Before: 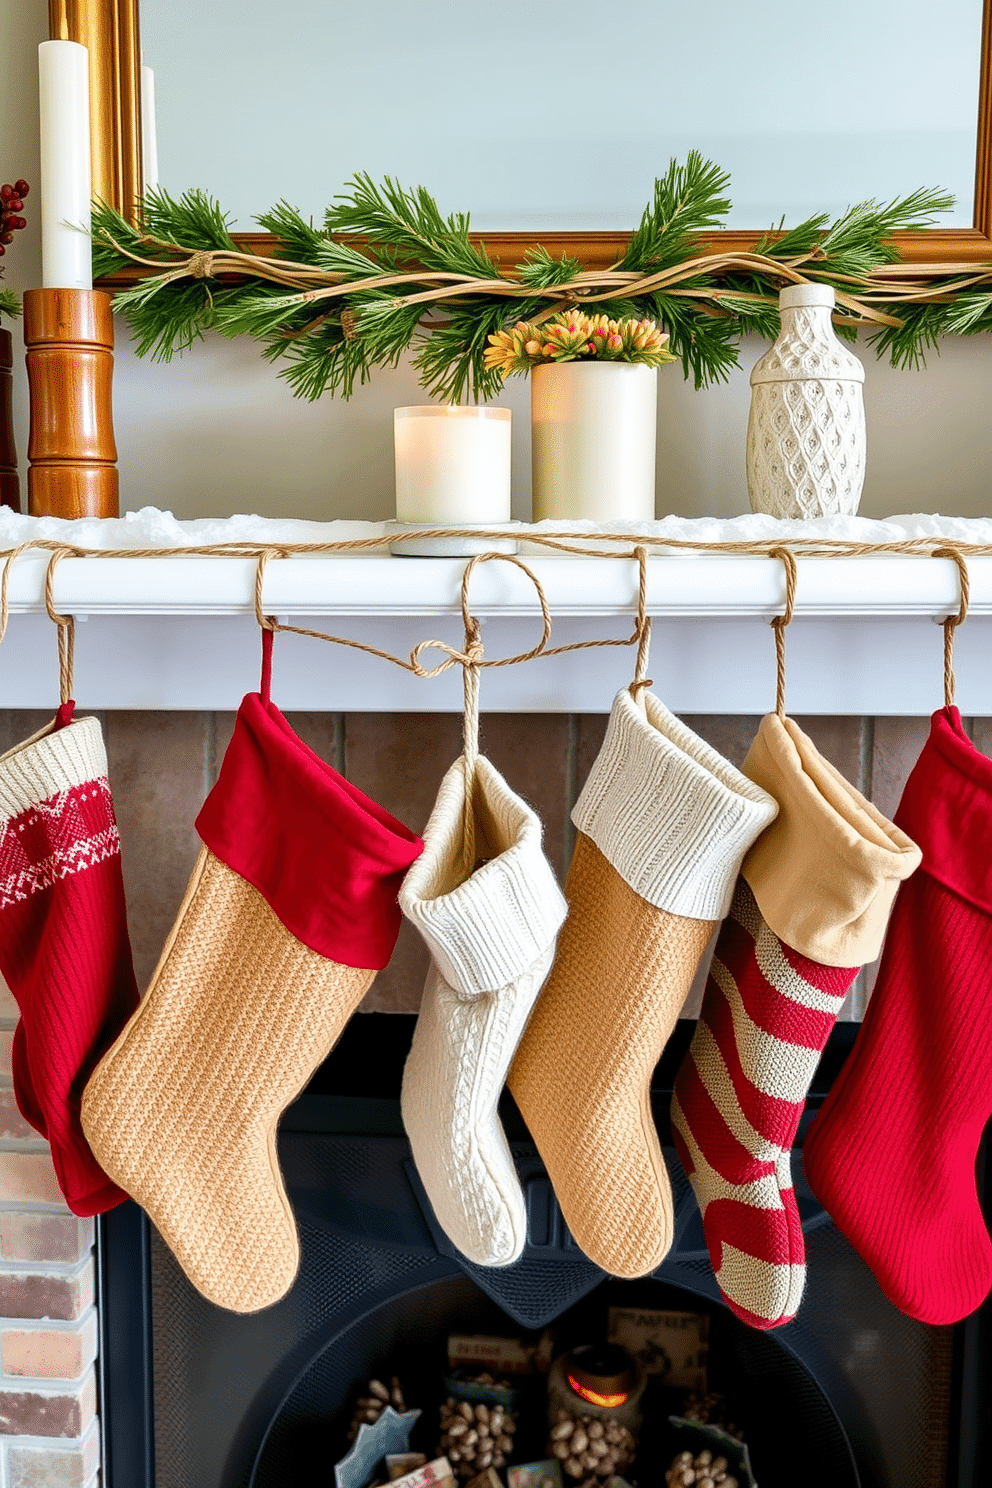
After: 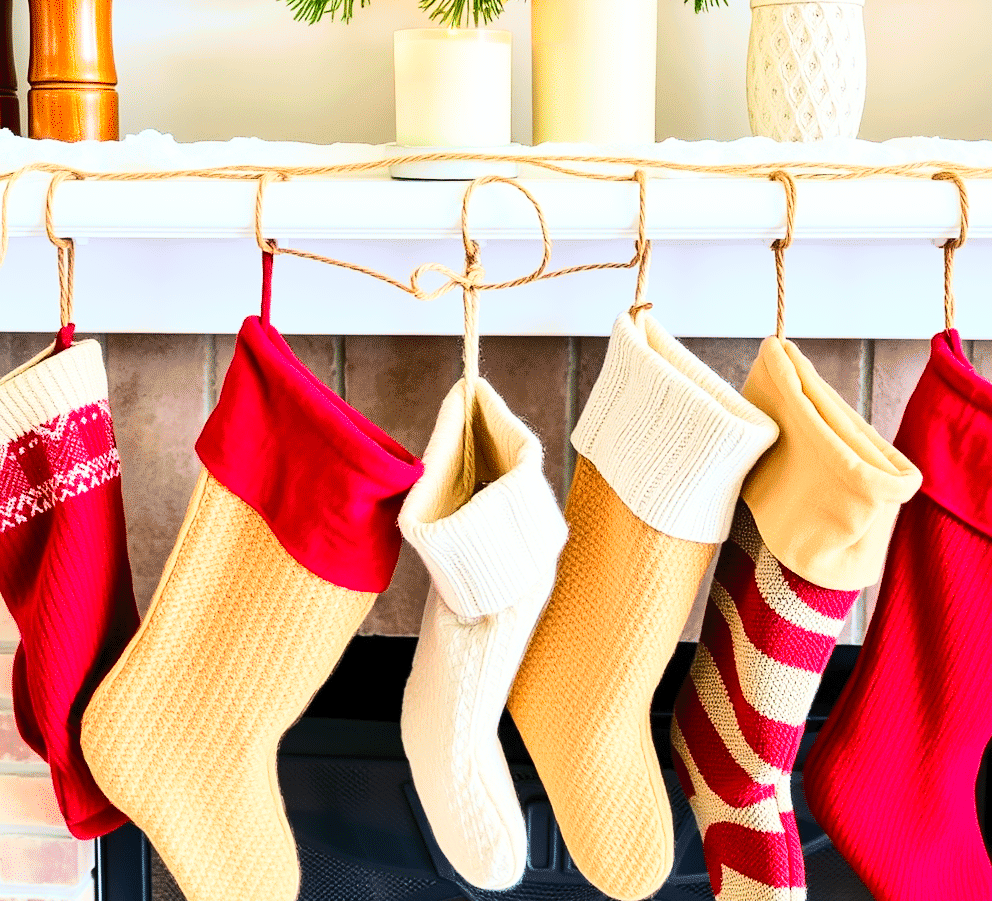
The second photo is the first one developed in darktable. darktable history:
crop and rotate: top 25.377%, bottom 14.035%
contrast brightness saturation: contrast 0.204, brightness 0.159, saturation 0.222
base curve: curves: ch0 [(0, 0) (0.028, 0.03) (0.121, 0.232) (0.46, 0.748) (0.859, 0.968) (1, 1)]
